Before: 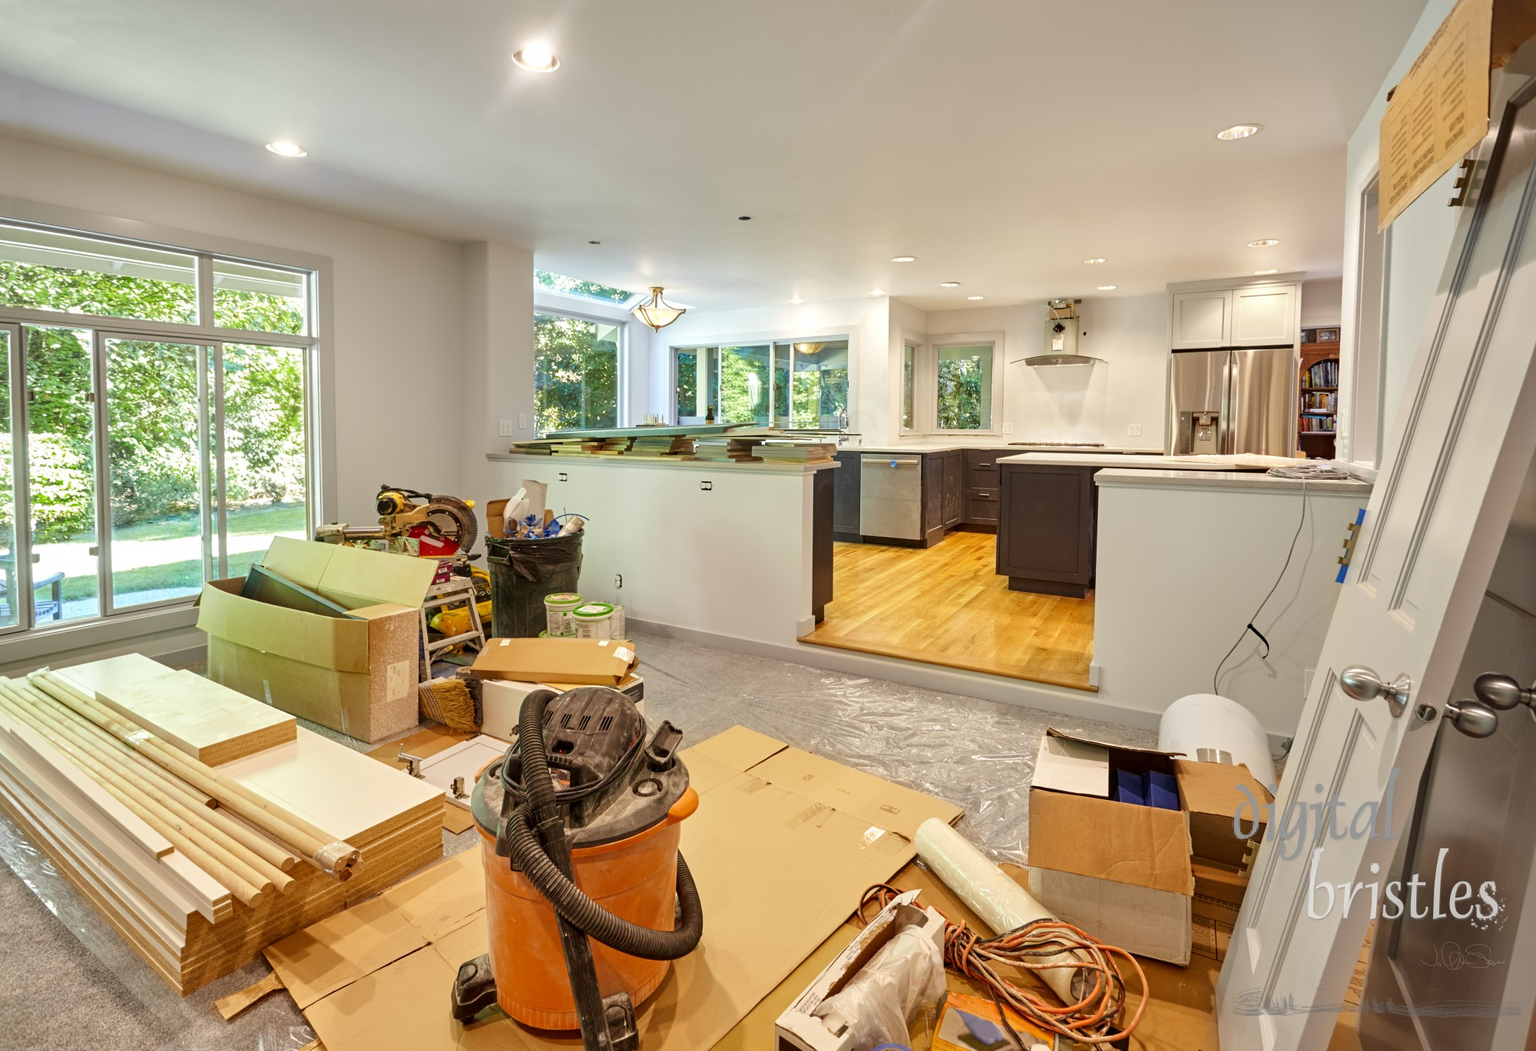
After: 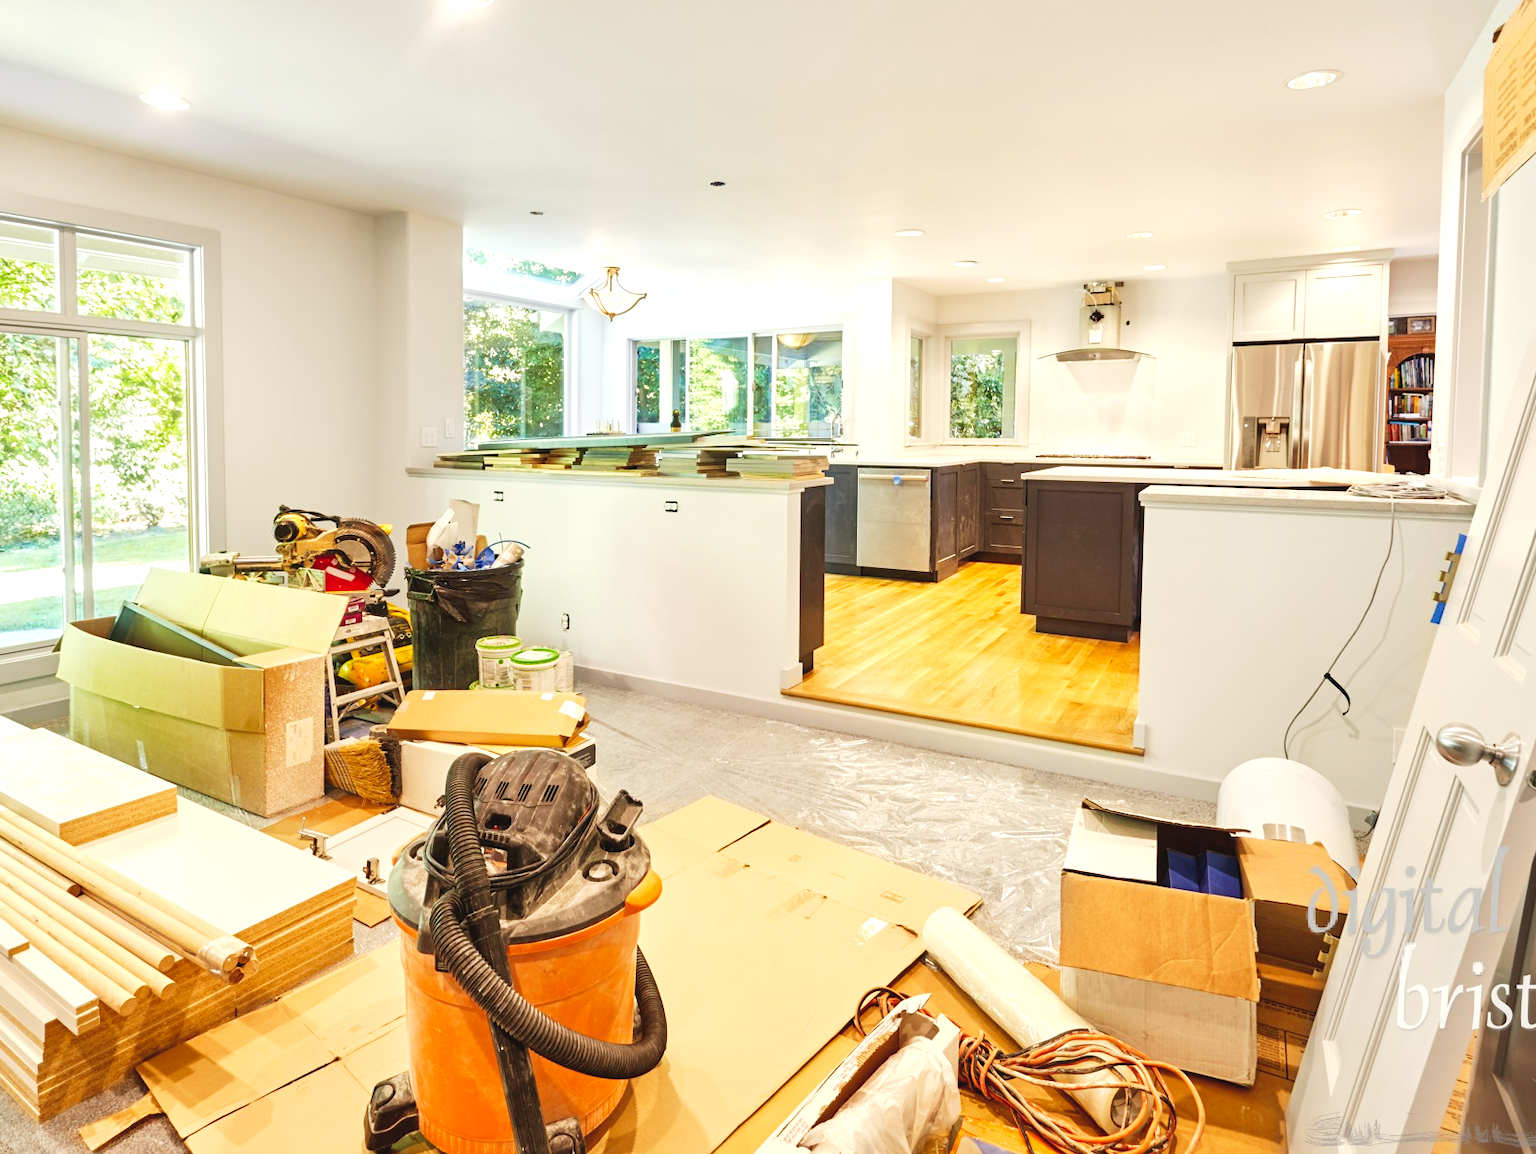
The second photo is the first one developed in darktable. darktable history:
exposure: exposure 0.764 EV, compensate highlight preservation false
crop: left 9.766%, top 6.34%, right 7.285%, bottom 2.611%
color correction: highlights b* 2.97
tone curve: curves: ch0 [(0, 0.049) (0.175, 0.178) (0.466, 0.498) (0.715, 0.767) (0.819, 0.851) (1, 0.961)]; ch1 [(0, 0) (0.437, 0.398) (0.476, 0.466) (0.505, 0.505) (0.534, 0.544) (0.595, 0.608) (0.641, 0.643) (1, 1)]; ch2 [(0, 0) (0.359, 0.379) (0.437, 0.44) (0.489, 0.495) (0.518, 0.537) (0.579, 0.579) (1, 1)], preserve colors none
